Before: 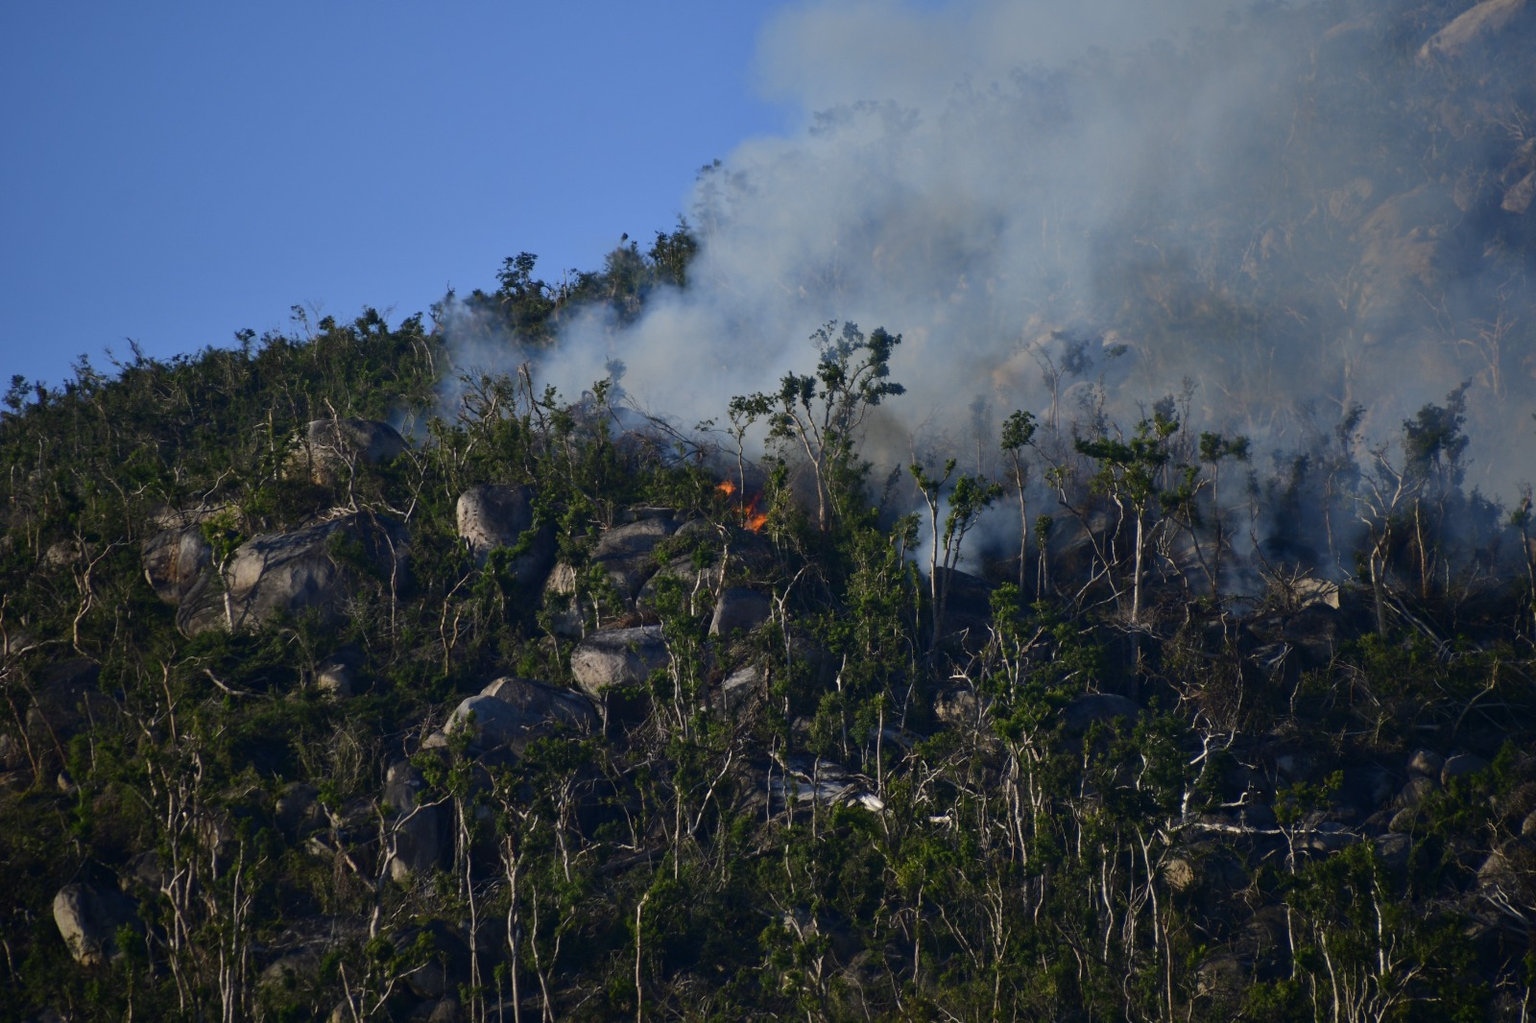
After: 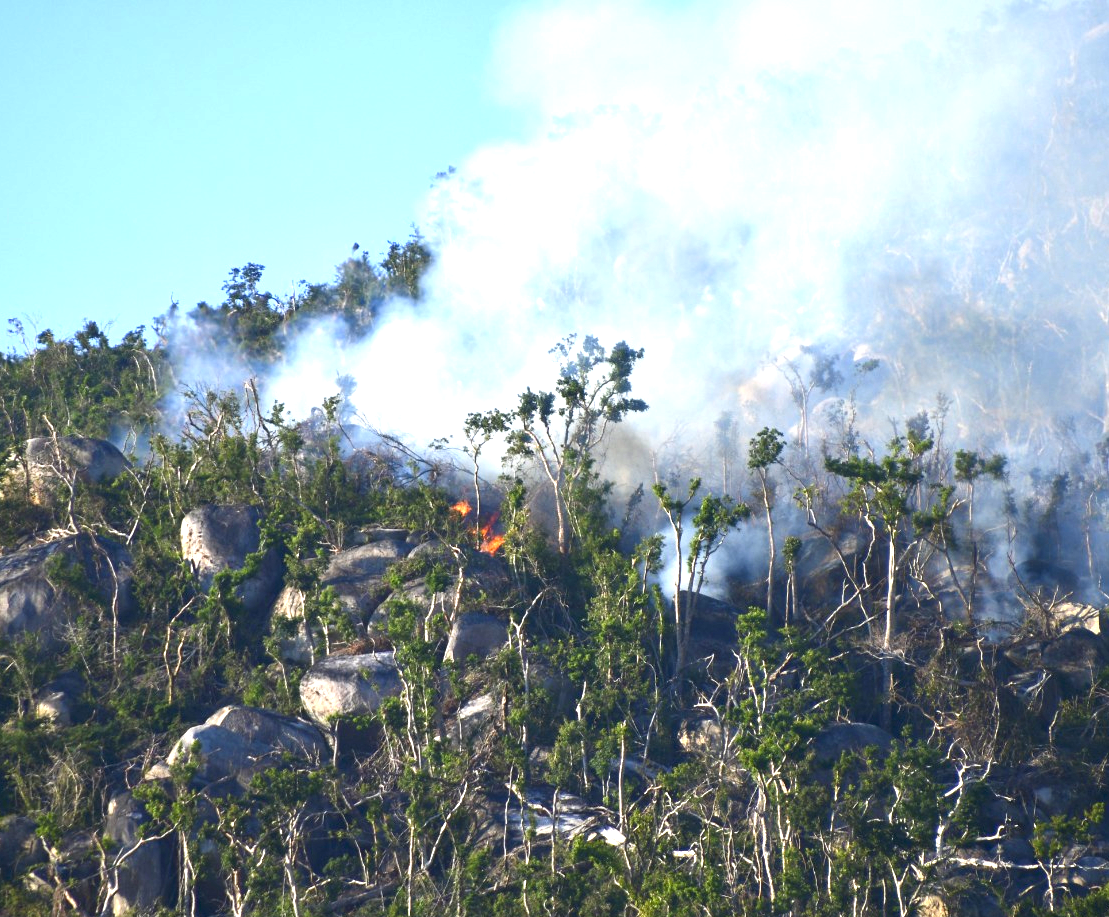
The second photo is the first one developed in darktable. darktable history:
exposure: black level correction 0, exposure 2.088 EV, compensate exposure bias true, compensate highlight preservation false
crop: left 18.479%, right 12.2%, bottom 13.971%
